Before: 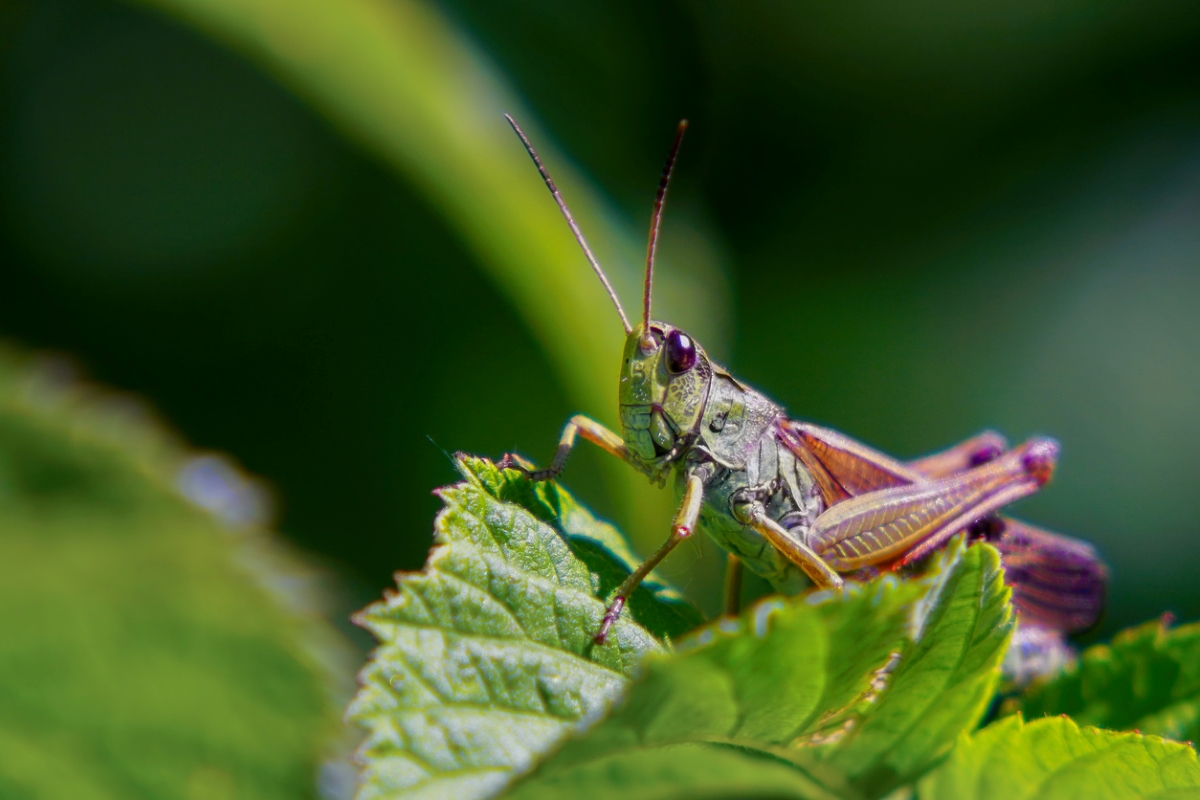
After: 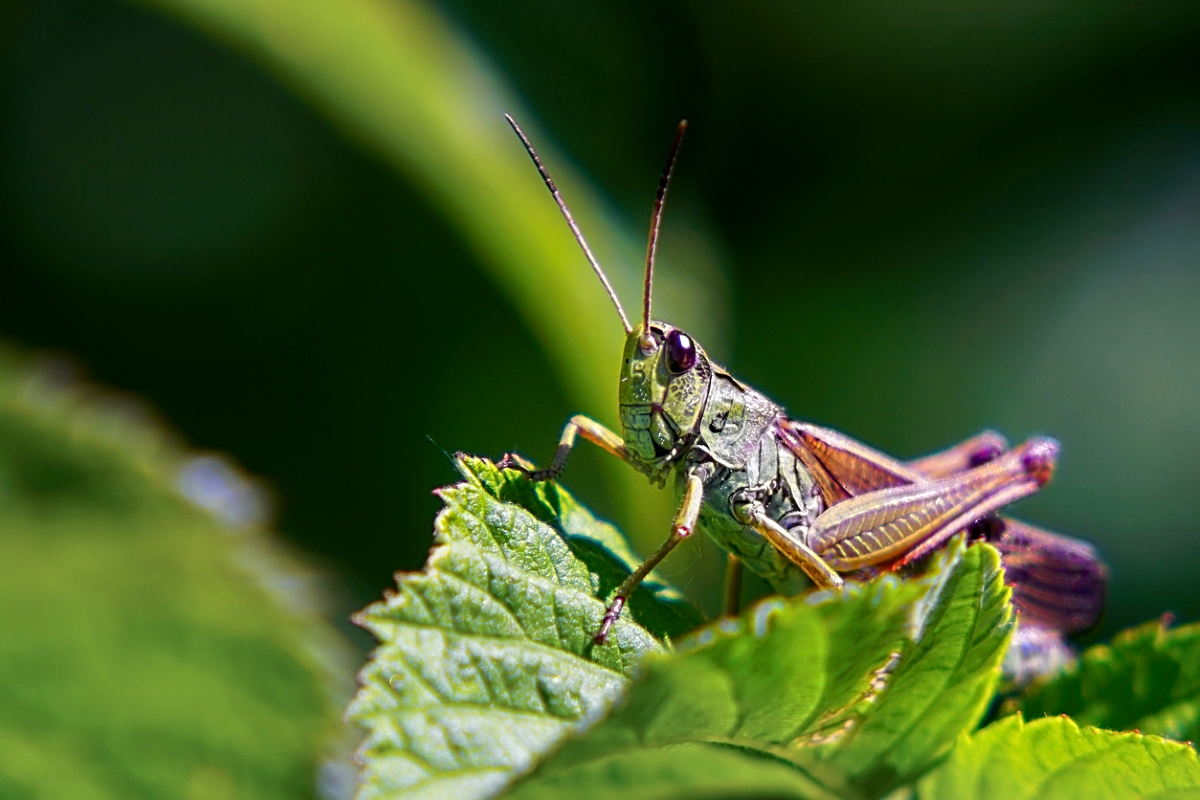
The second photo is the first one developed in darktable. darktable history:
sharpen: radius 2.791
tone equalizer: -8 EV -0.42 EV, -7 EV -0.372 EV, -6 EV -0.324 EV, -5 EV -0.221 EV, -3 EV 0.219 EV, -2 EV 0.307 EV, -1 EV 0.367 EV, +0 EV 0.402 EV, edges refinement/feathering 500, mask exposure compensation -1.57 EV, preserve details no
